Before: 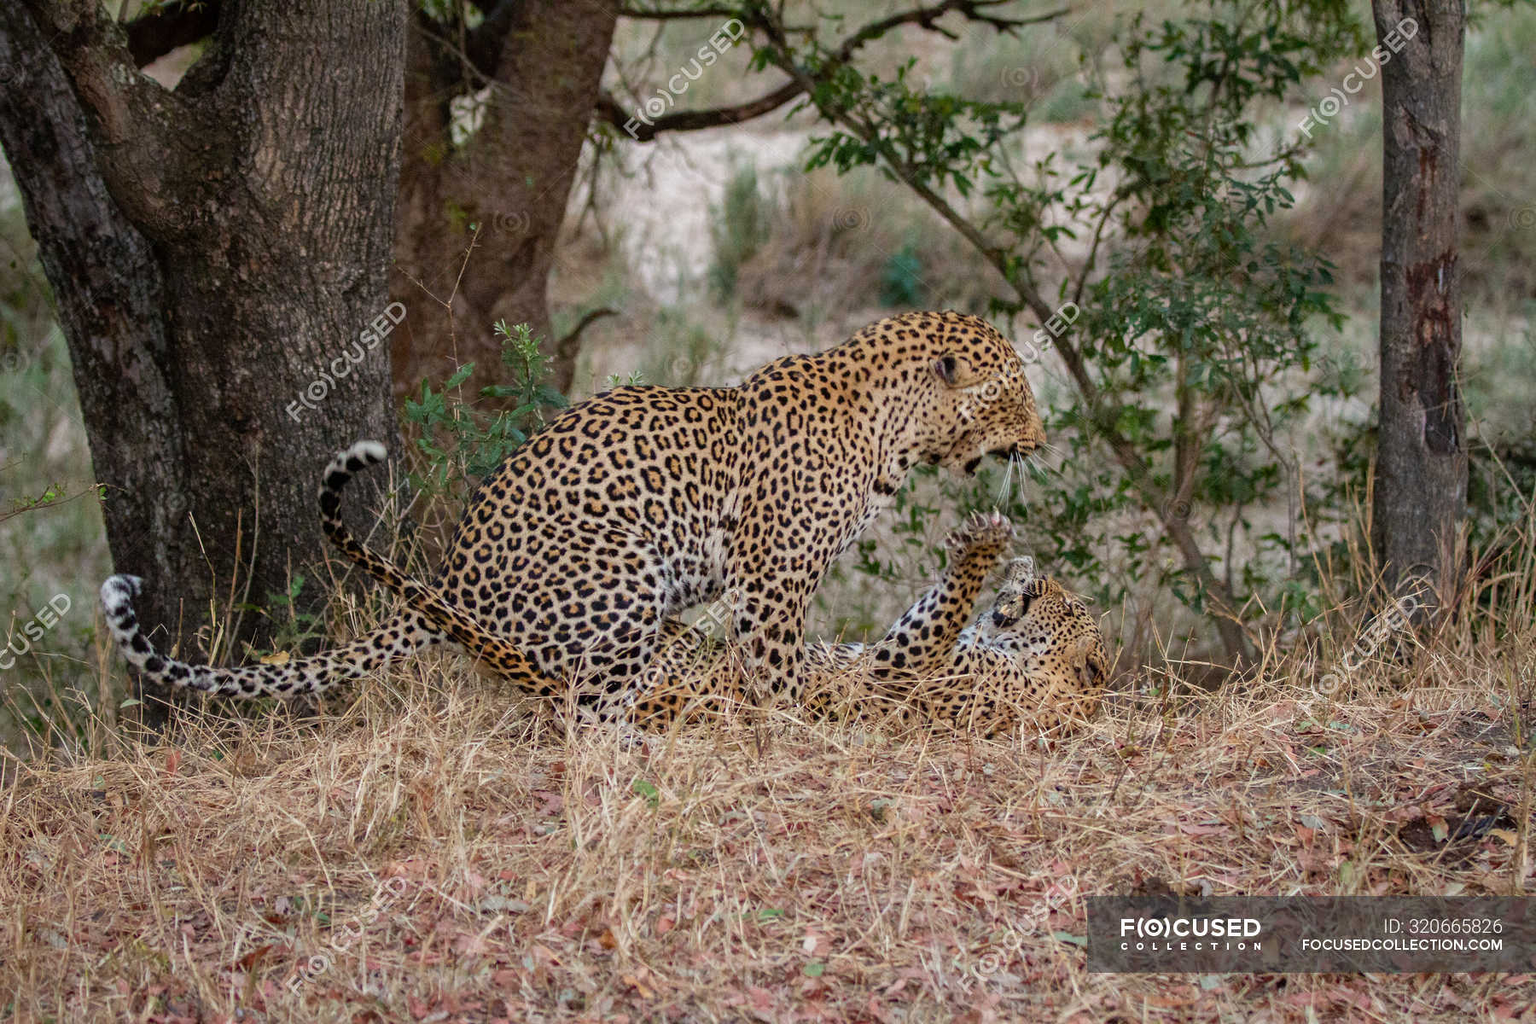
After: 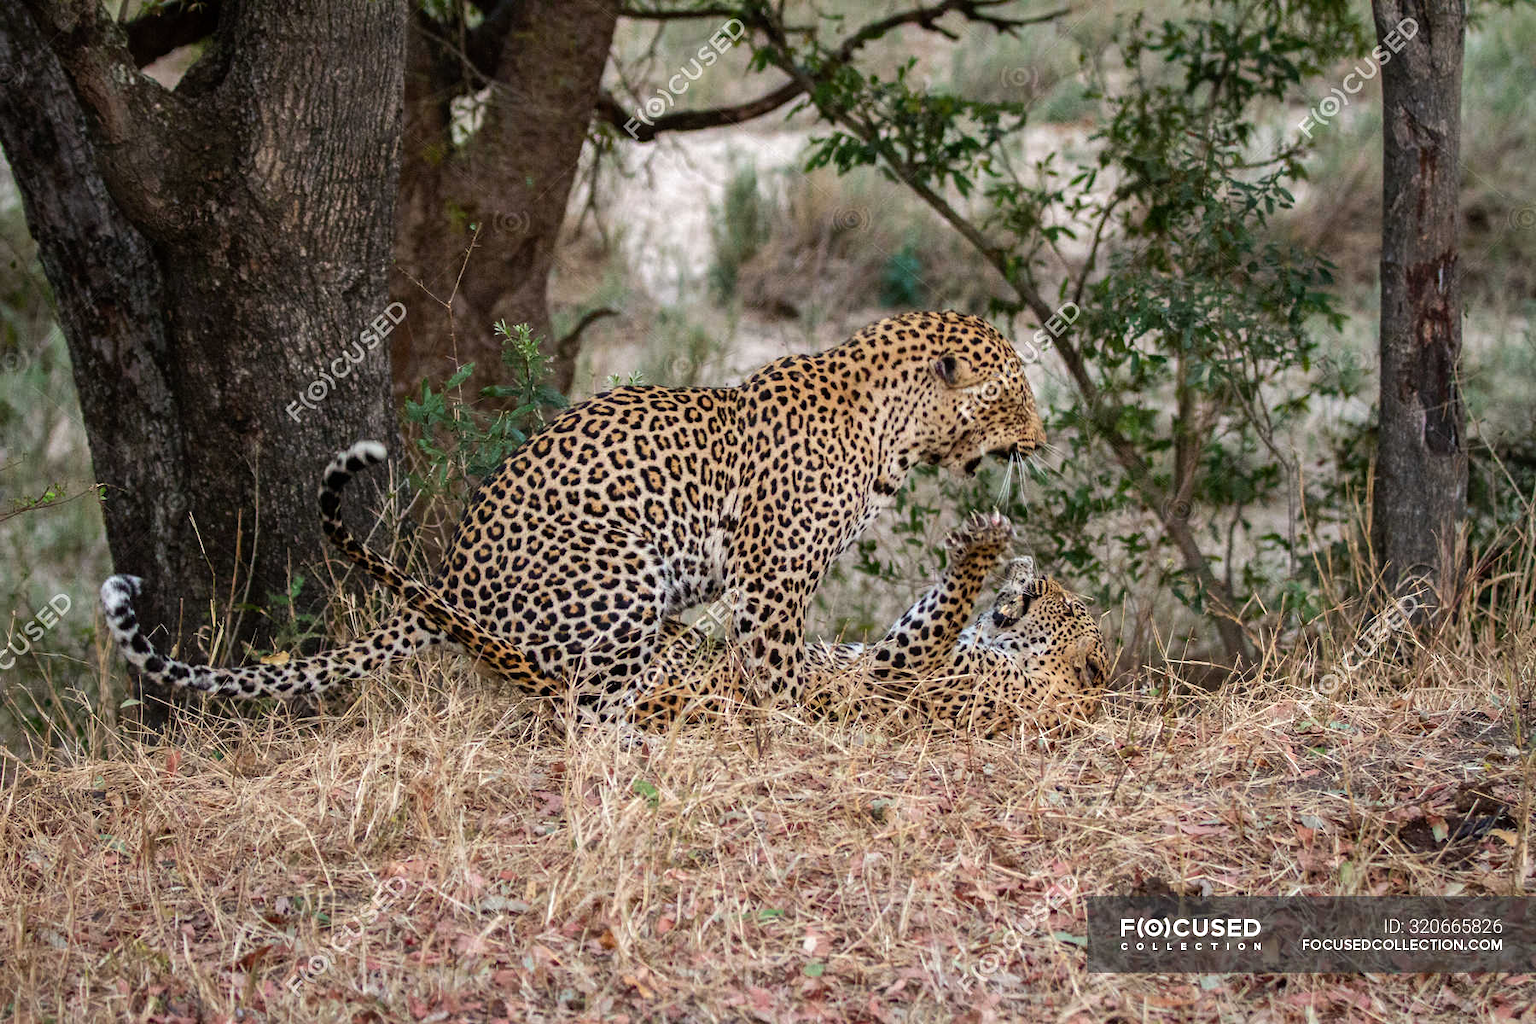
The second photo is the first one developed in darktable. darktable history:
tone equalizer: -8 EV -0.4 EV, -7 EV -0.412 EV, -6 EV -0.339 EV, -5 EV -0.226 EV, -3 EV 0.224 EV, -2 EV 0.318 EV, -1 EV 0.405 EV, +0 EV 0.396 EV, edges refinement/feathering 500, mask exposure compensation -1.57 EV, preserve details no
